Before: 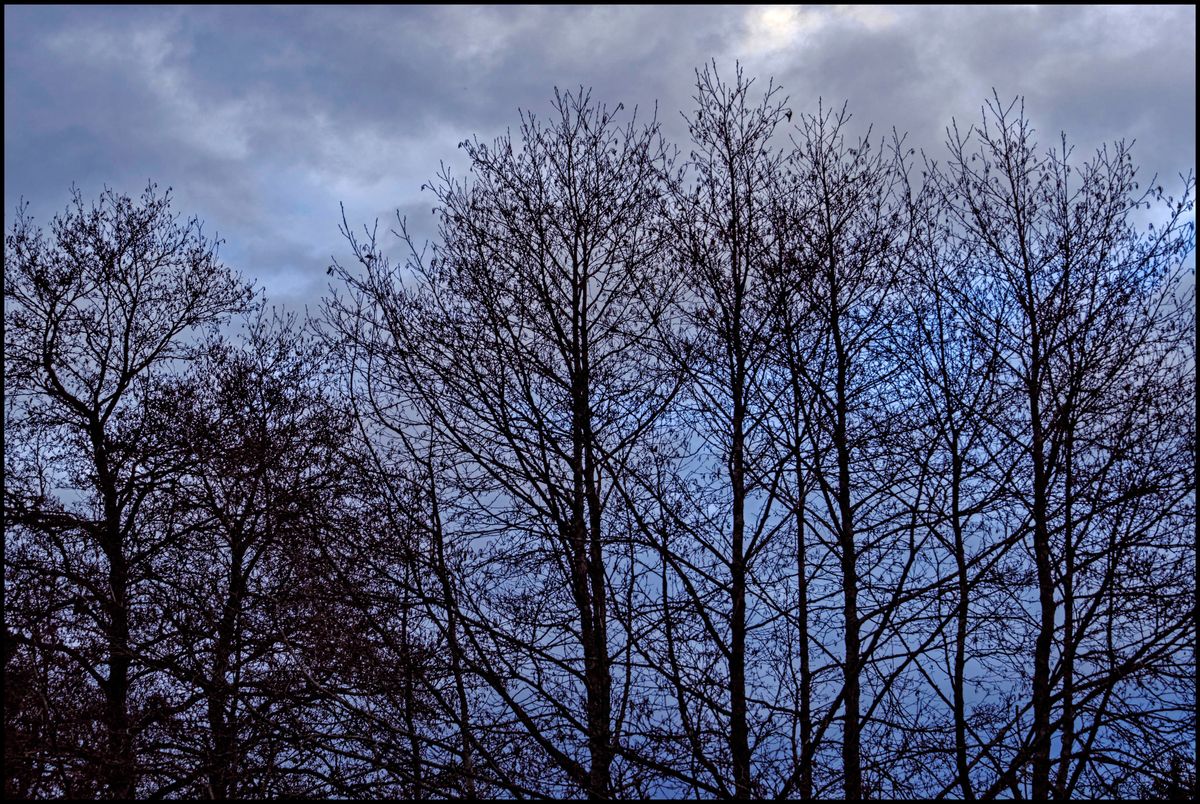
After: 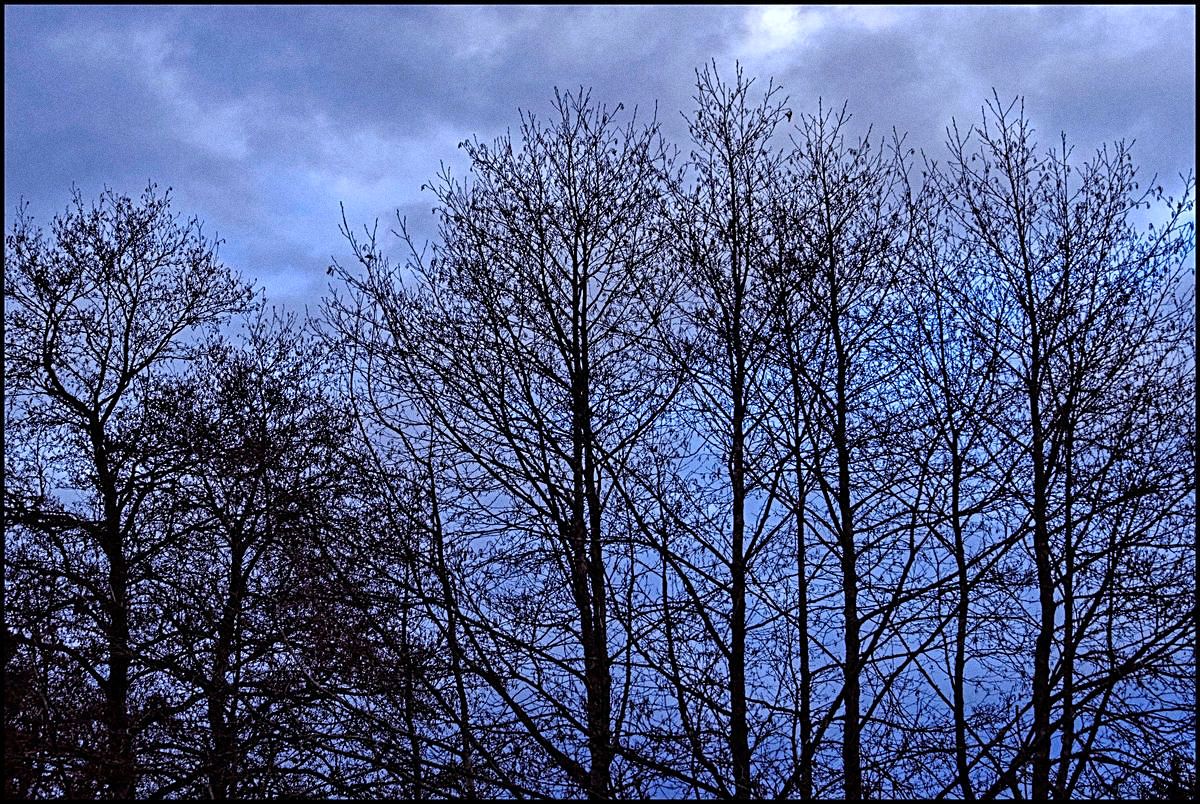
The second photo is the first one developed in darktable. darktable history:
sharpen: on, module defaults
white balance: red 0.948, green 1.02, blue 1.176
grain: coarseness 3.21 ISO
